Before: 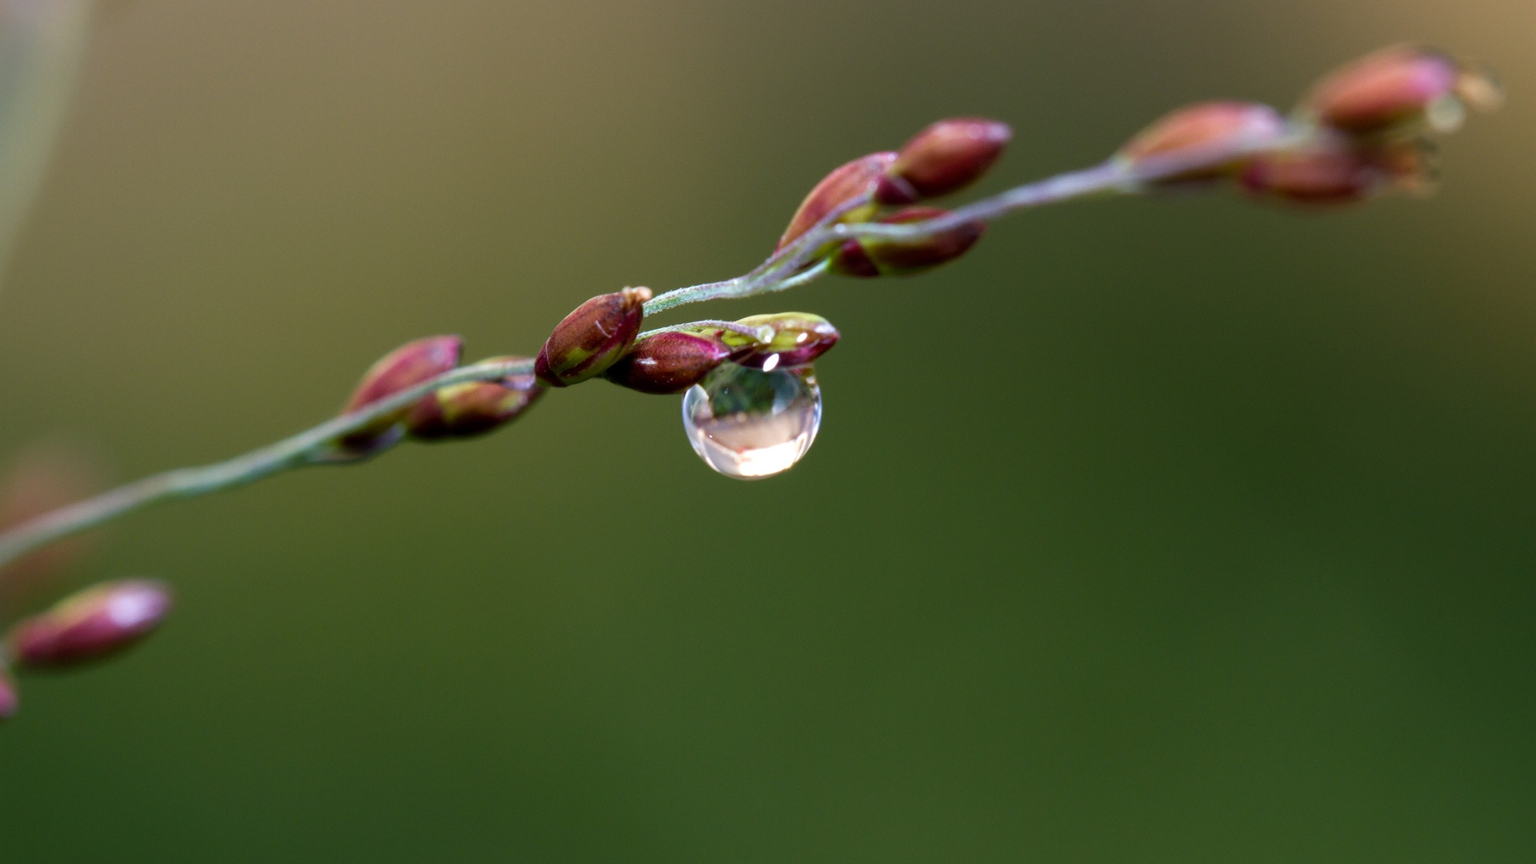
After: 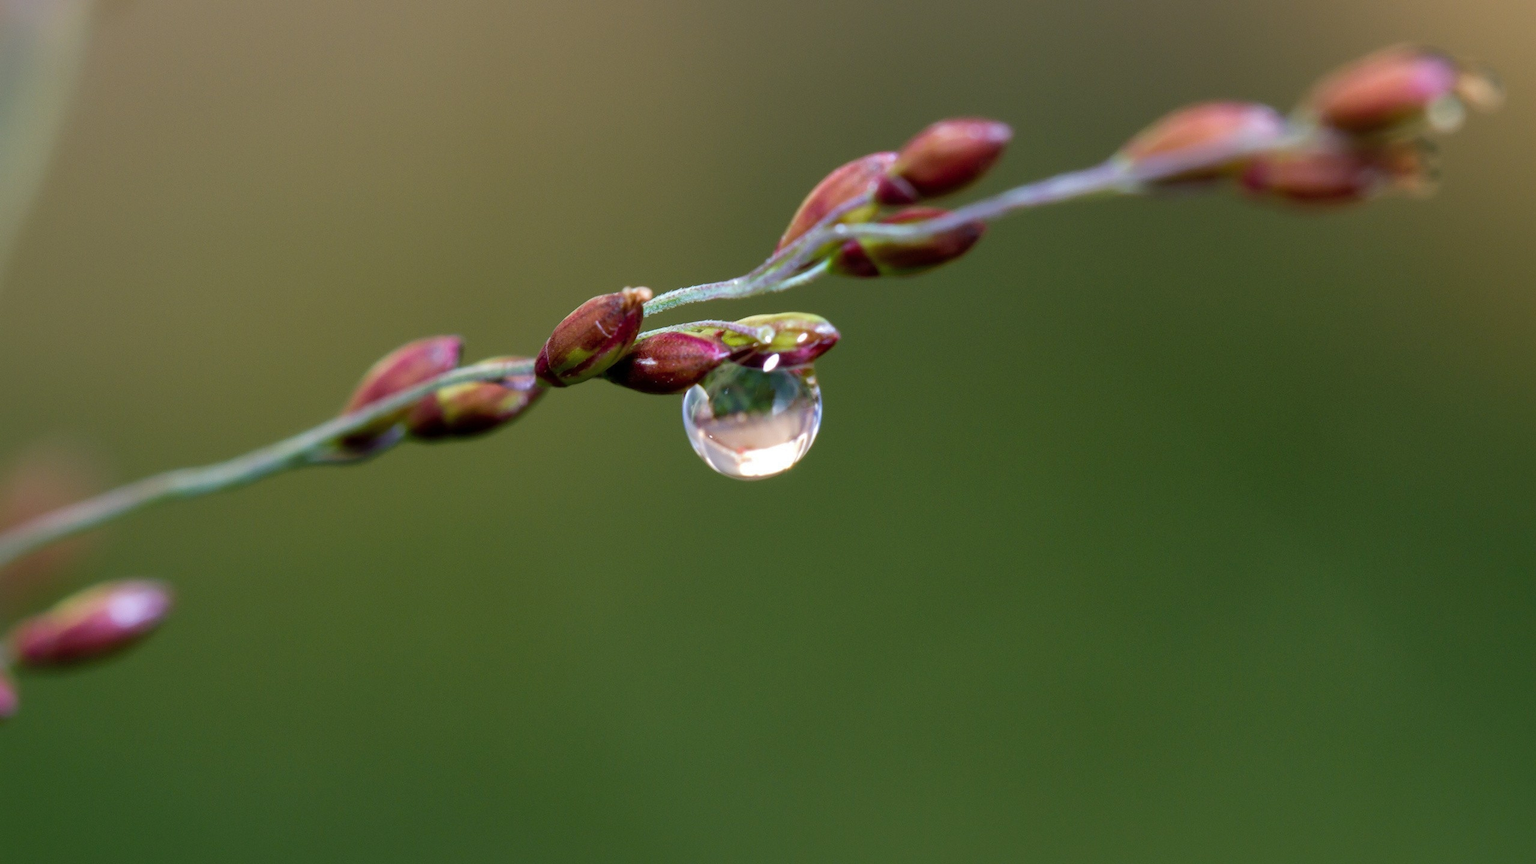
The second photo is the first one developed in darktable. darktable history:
shadows and highlights: highlights color adjustment 33.1%
